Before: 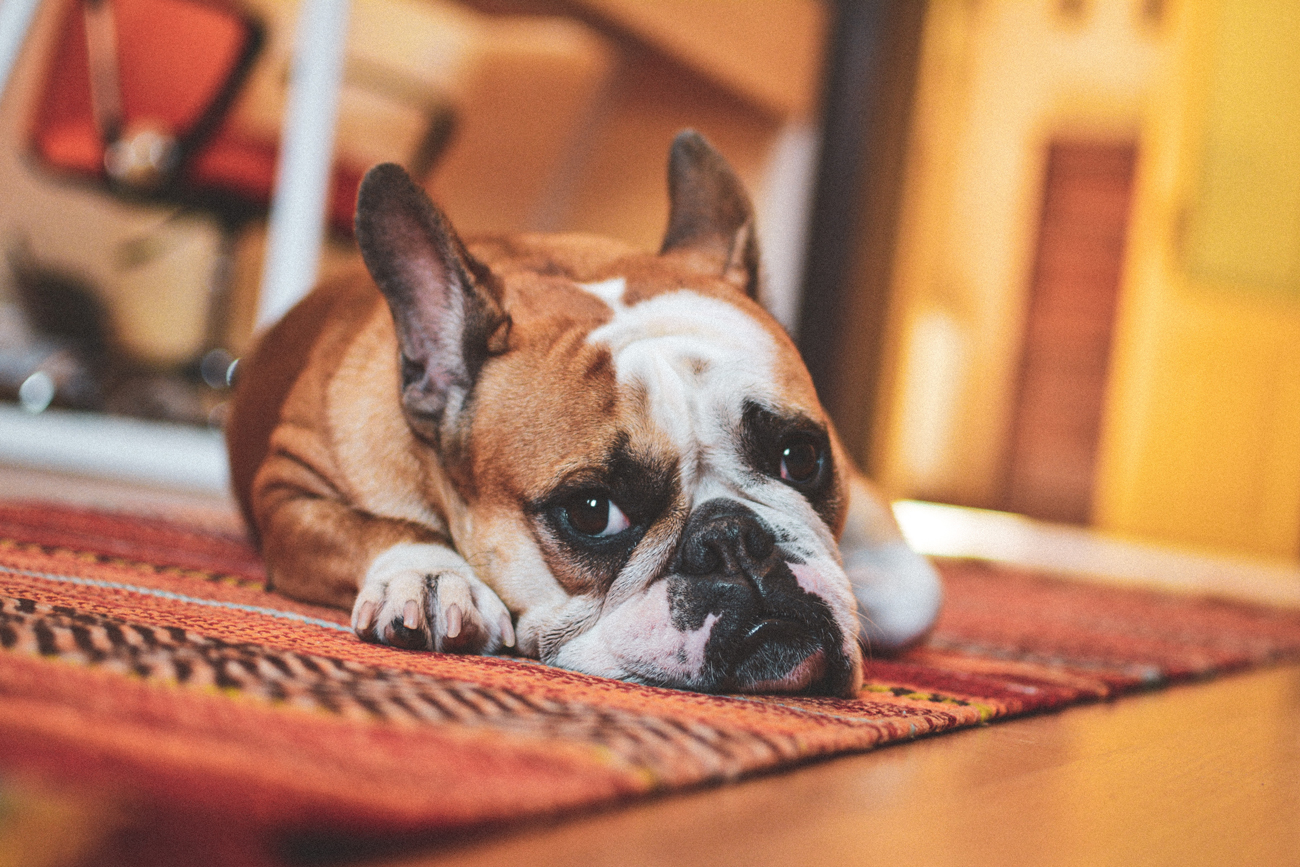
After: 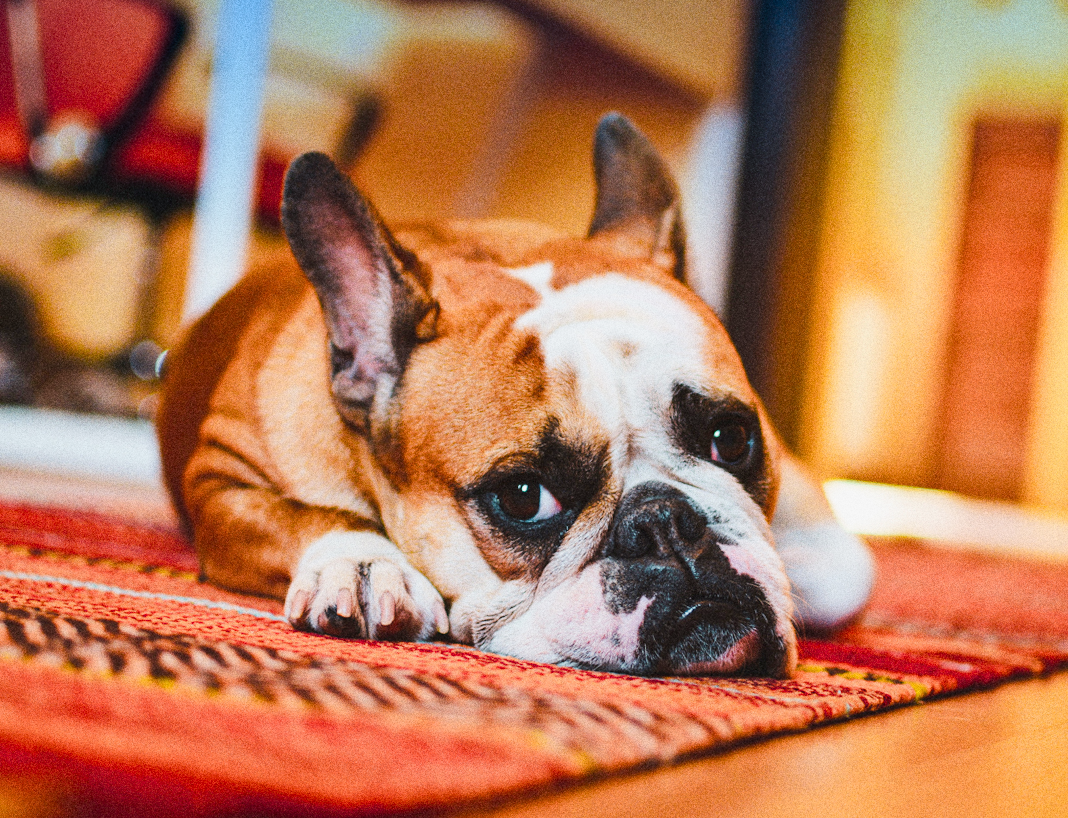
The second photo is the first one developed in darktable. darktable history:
graduated density: density 2.02 EV, hardness 44%, rotation 0.374°, offset 8.21, hue 208.8°, saturation 97%
crop and rotate: angle 1°, left 4.281%, top 0.642%, right 11.383%, bottom 2.486%
color balance rgb: global offset › luminance -0.37%, perceptual saturation grading › highlights -17.77%, perceptual saturation grading › mid-tones 33.1%, perceptual saturation grading › shadows 50.52%, perceptual brilliance grading › highlights 20%, perceptual brilliance grading › mid-tones 20%, perceptual brilliance grading › shadows -20%, global vibrance 50%
grain: coarseness 9.61 ISO, strength 35.62%
exposure: black level correction 0, exposure 0.3 EV, compensate highlight preservation false
filmic rgb: black relative exposure -7.65 EV, white relative exposure 4.56 EV, hardness 3.61
